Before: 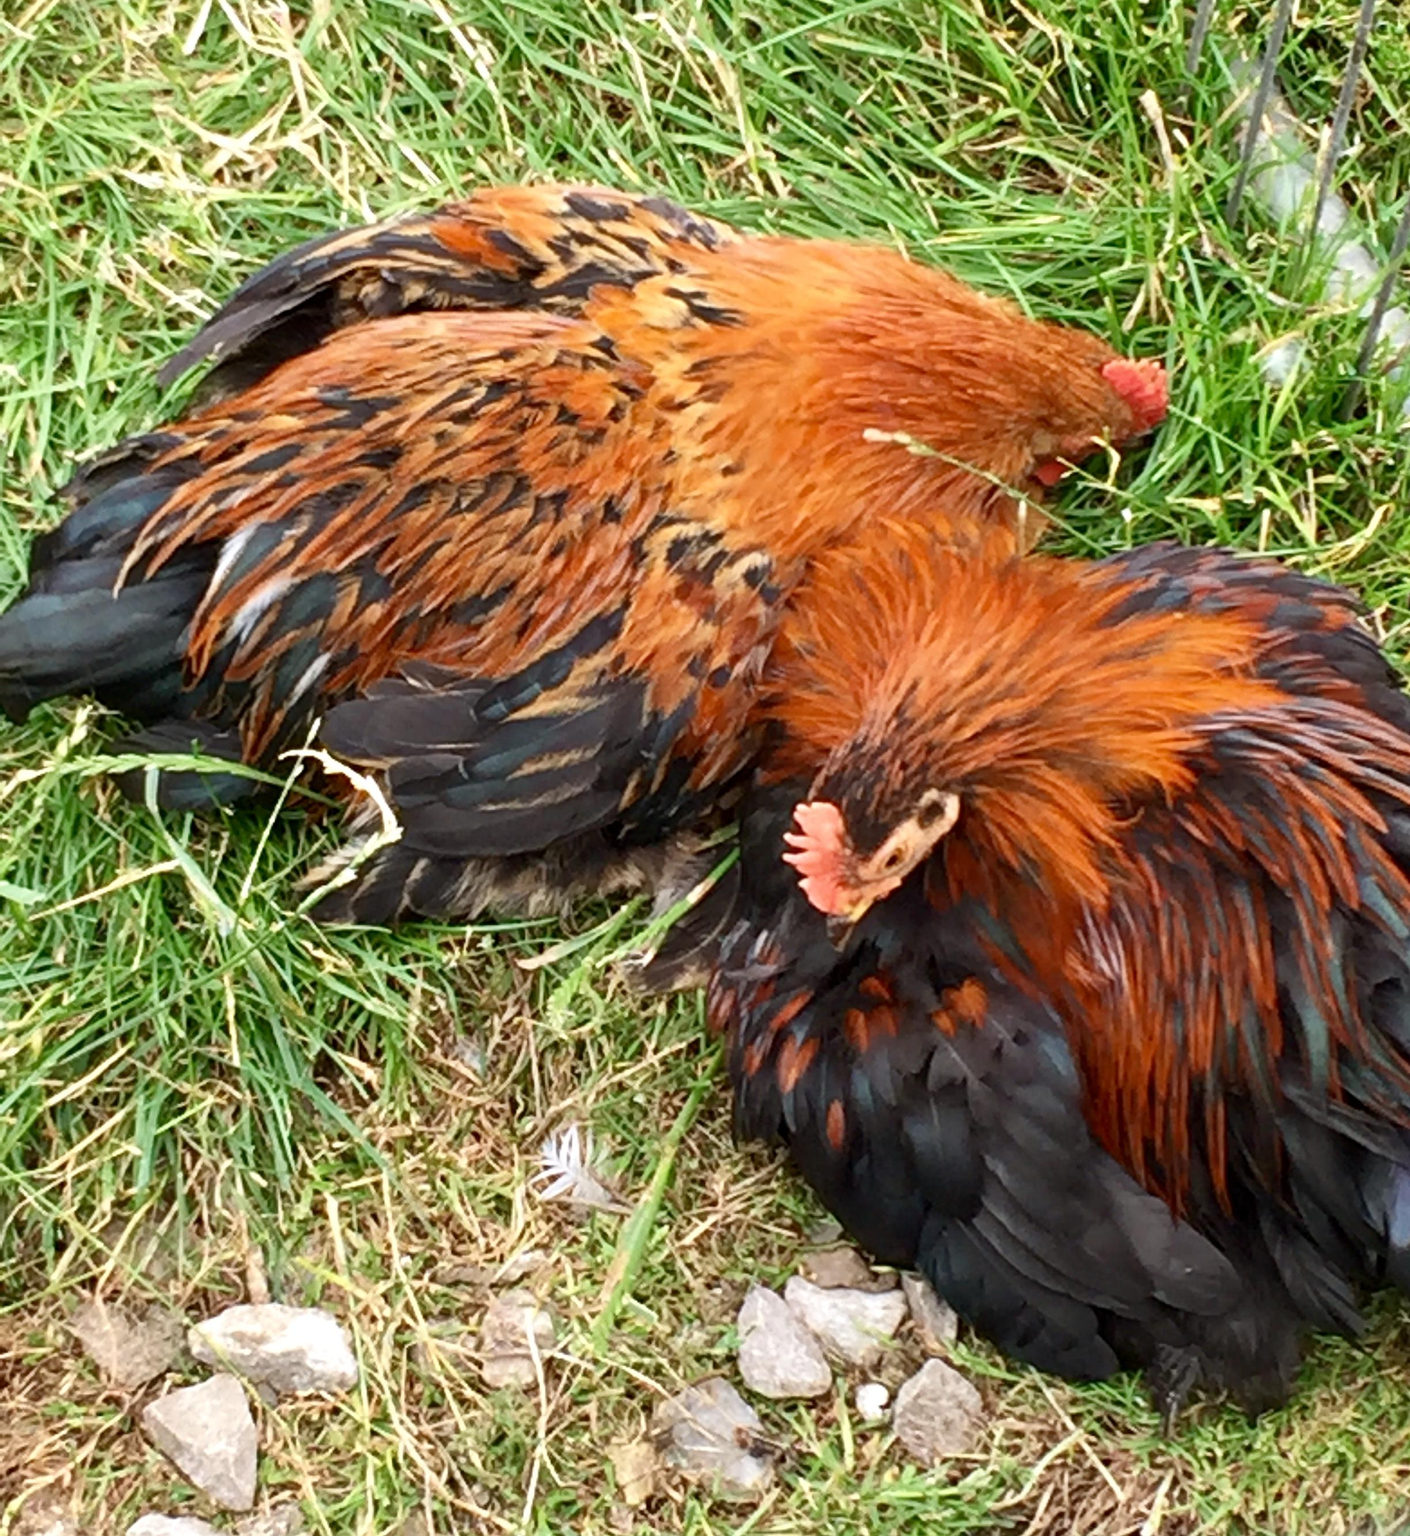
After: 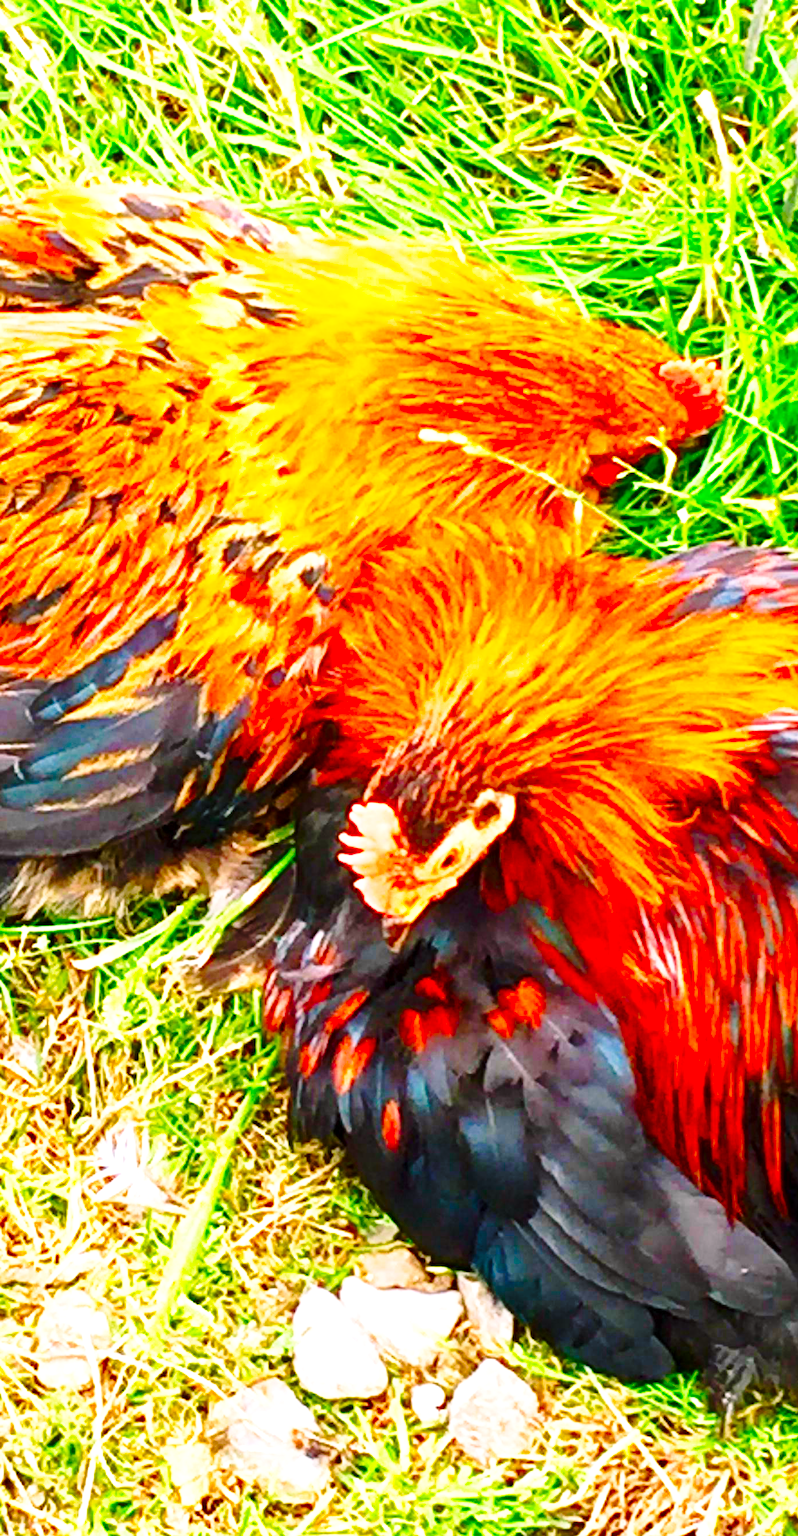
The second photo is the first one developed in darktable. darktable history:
color correction: highlights b* -0.033, saturation 1.78
crop: left 31.57%, top 0.019%, right 11.835%
base curve: curves: ch0 [(0, 0) (0.028, 0.03) (0.121, 0.232) (0.46, 0.748) (0.859, 0.968) (1, 1)], preserve colors none
color balance rgb: shadows lift › chroma 2.004%, shadows lift › hue 217.07°, highlights gain › chroma 1.442%, highlights gain › hue 307.44°, perceptual saturation grading › global saturation 25.15%, perceptual brilliance grading › global brilliance 29.64%
